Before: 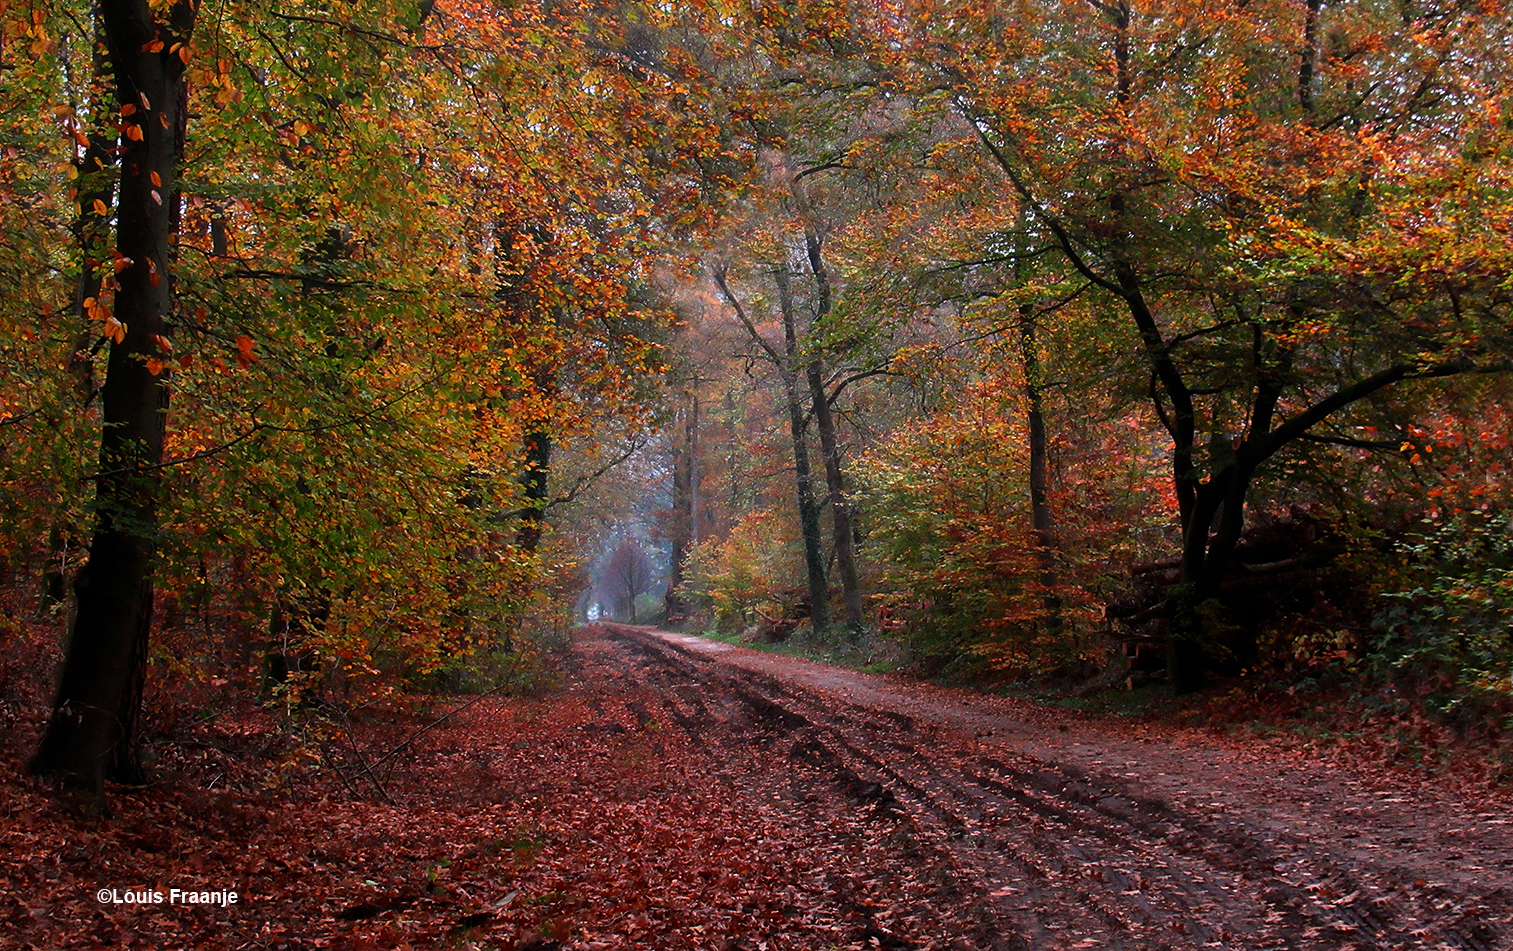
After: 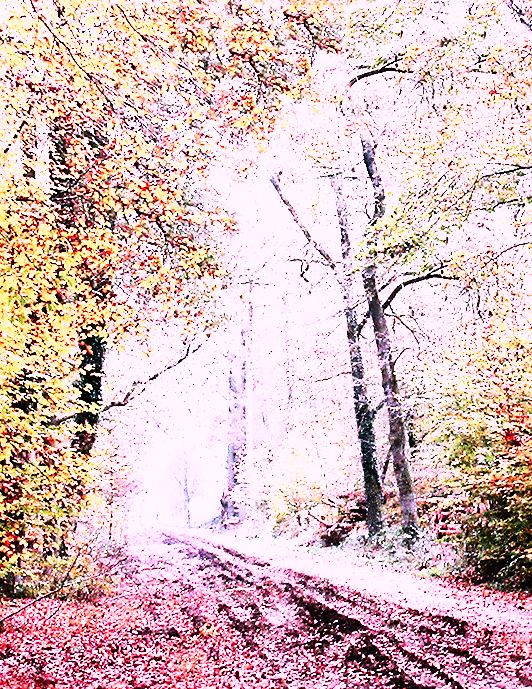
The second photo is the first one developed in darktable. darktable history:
sharpen: radius 2.529, amount 0.323
exposure: black level correction 0.001, exposure 1.398 EV, compensate exposure bias true, compensate highlight preservation false
base curve: curves: ch0 [(0, 0) (0.007, 0.004) (0.027, 0.03) (0.046, 0.07) (0.207, 0.54) (0.442, 0.872) (0.673, 0.972) (1, 1)], preserve colors none
color correction: highlights a* 15.03, highlights b* -25.07
rgb curve: curves: ch0 [(0, 0) (0.21, 0.15) (0.24, 0.21) (0.5, 0.75) (0.75, 0.96) (0.89, 0.99) (1, 1)]; ch1 [(0, 0.02) (0.21, 0.13) (0.25, 0.2) (0.5, 0.67) (0.75, 0.9) (0.89, 0.97) (1, 1)]; ch2 [(0, 0.02) (0.21, 0.13) (0.25, 0.2) (0.5, 0.67) (0.75, 0.9) (0.89, 0.97) (1, 1)], compensate middle gray true
crop and rotate: left 29.476%, top 10.214%, right 35.32%, bottom 17.333%
